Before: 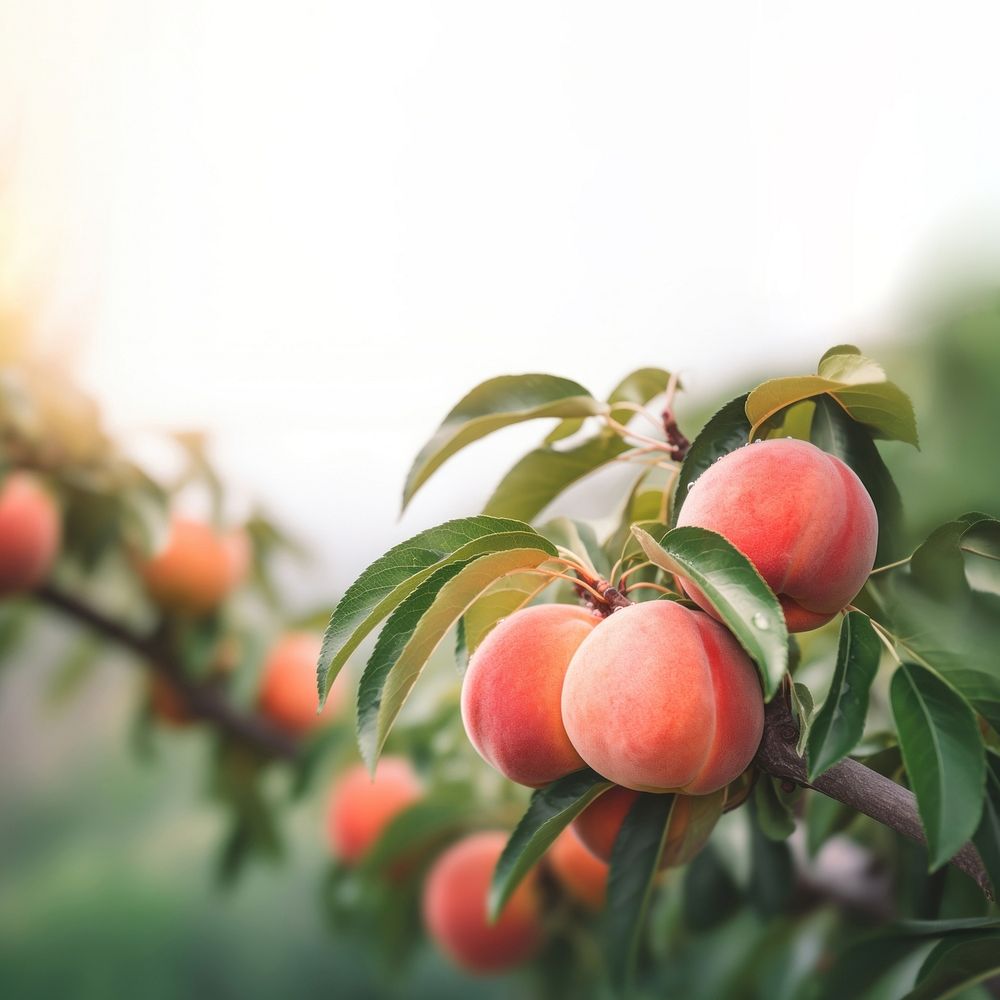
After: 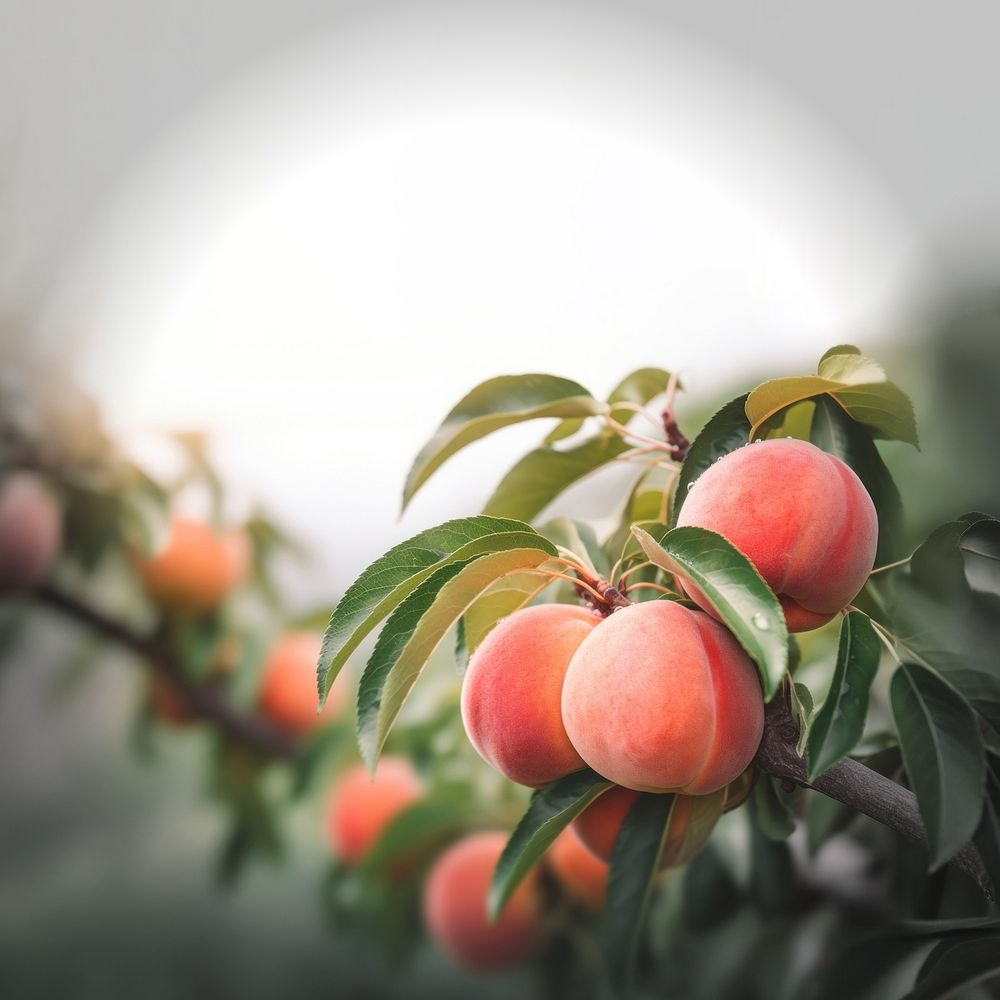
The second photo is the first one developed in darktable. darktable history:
vignetting: fall-off start 75.8%, fall-off radius 26.5%, brightness -0.446, saturation -0.688, width/height ratio 0.975, unbound false
